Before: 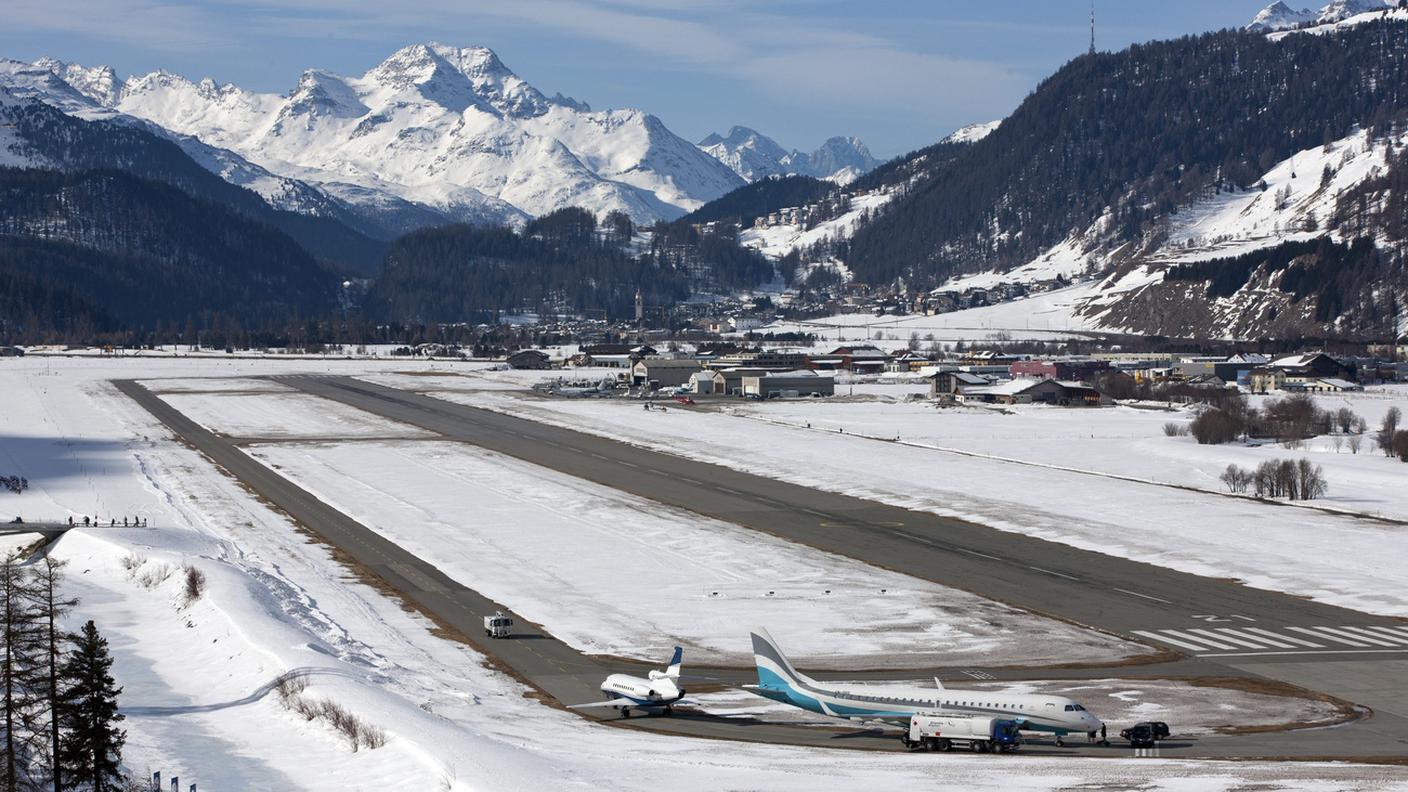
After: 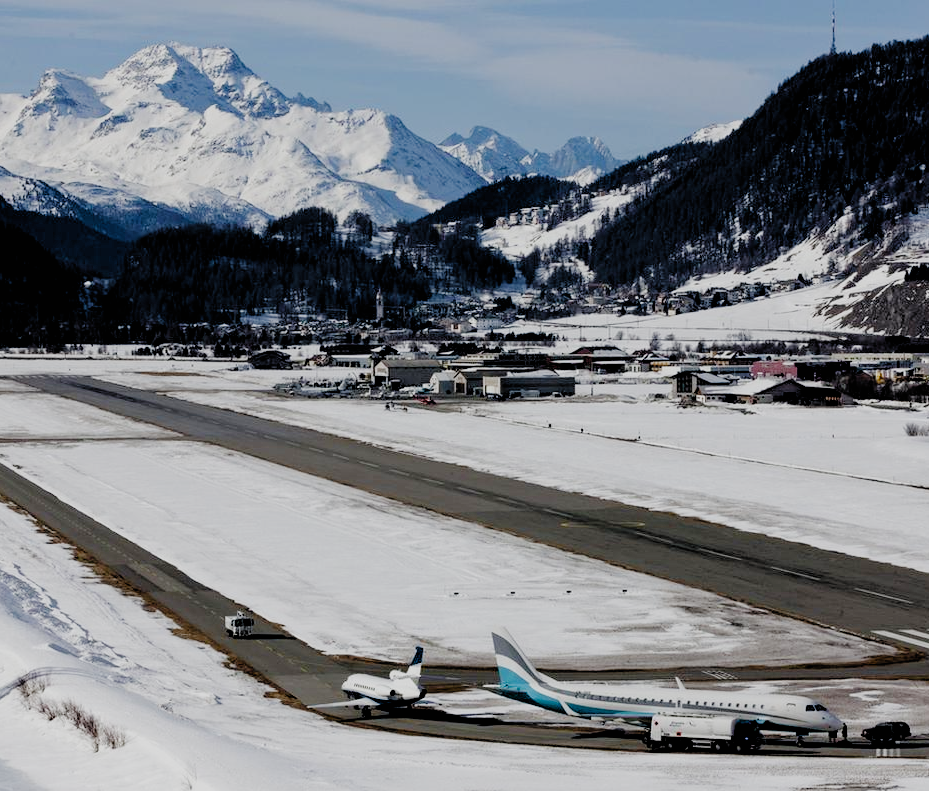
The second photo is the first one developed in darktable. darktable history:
crop and rotate: left 18.442%, right 15.508%
filmic rgb: black relative exposure -2.85 EV, white relative exposure 4.56 EV, hardness 1.77, contrast 1.25, preserve chrominance no, color science v5 (2021)
